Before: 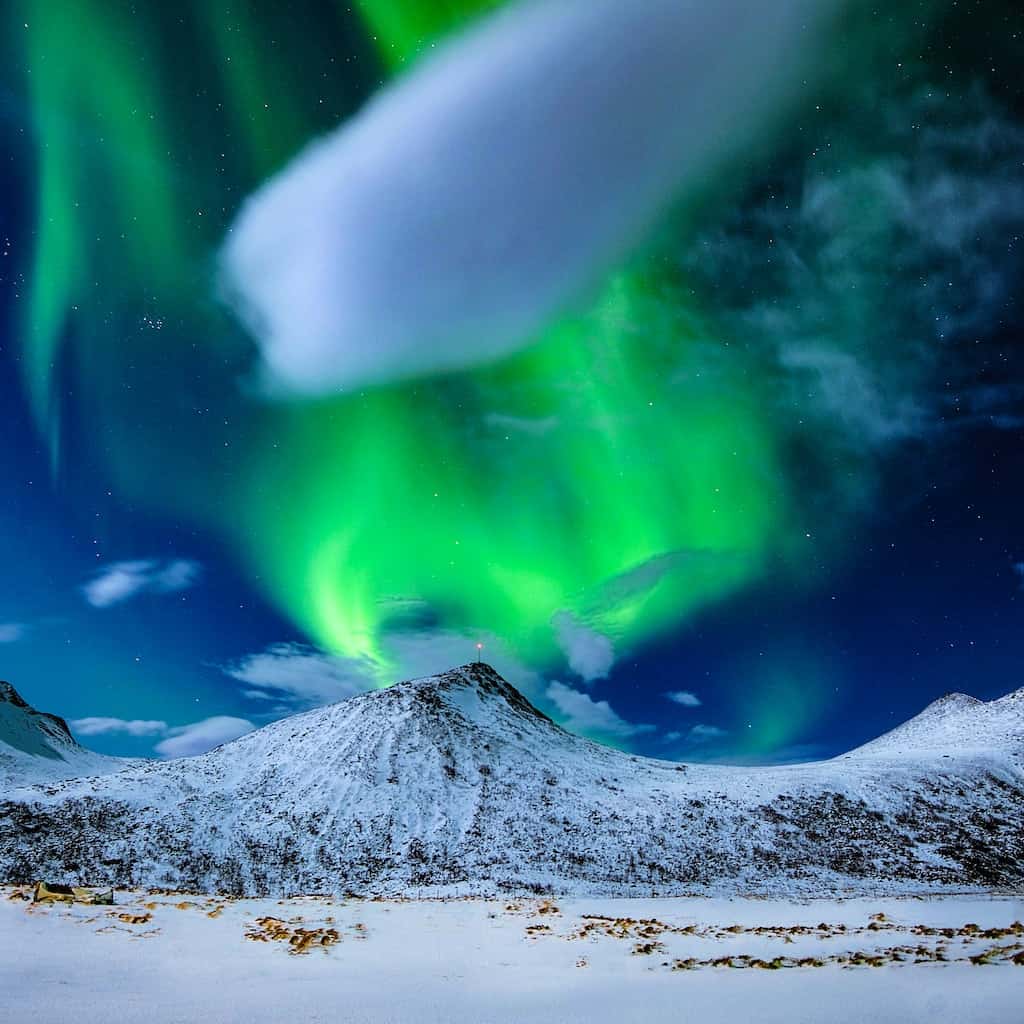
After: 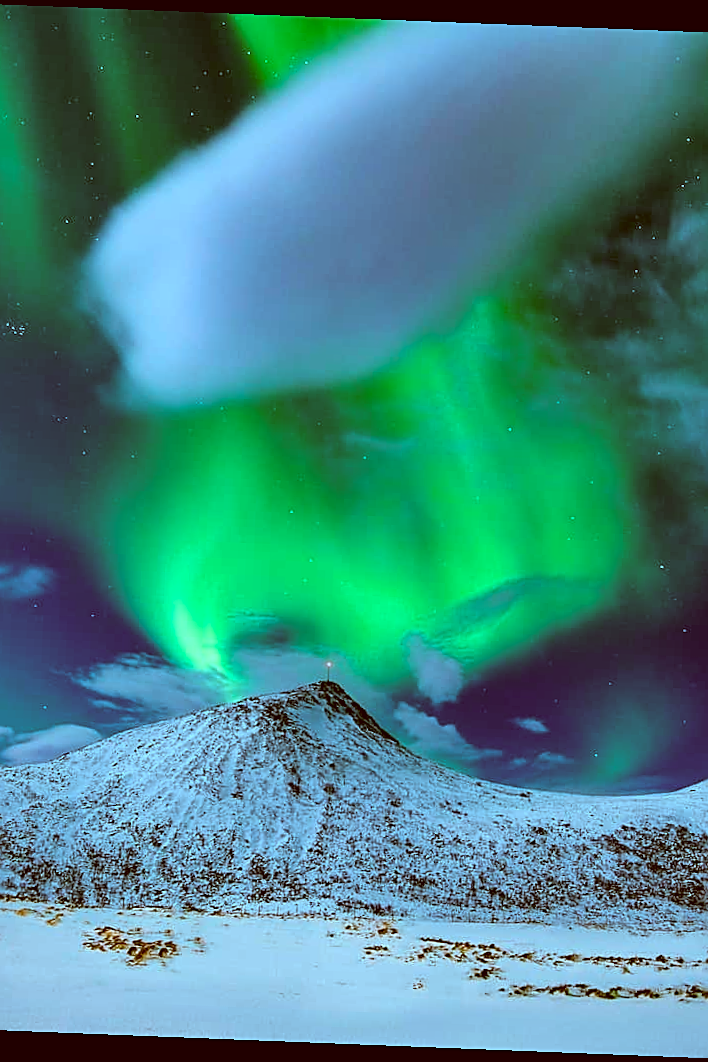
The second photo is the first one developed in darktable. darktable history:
rotate and perspective: rotation 2.27°, automatic cropping off
color correction: highlights a* -14.62, highlights b* -16.22, shadows a* 10.12, shadows b* 29.4
sharpen: on, module defaults
shadows and highlights: radius 133.83, soften with gaussian
crop and rotate: left 15.546%, right 17.787%
